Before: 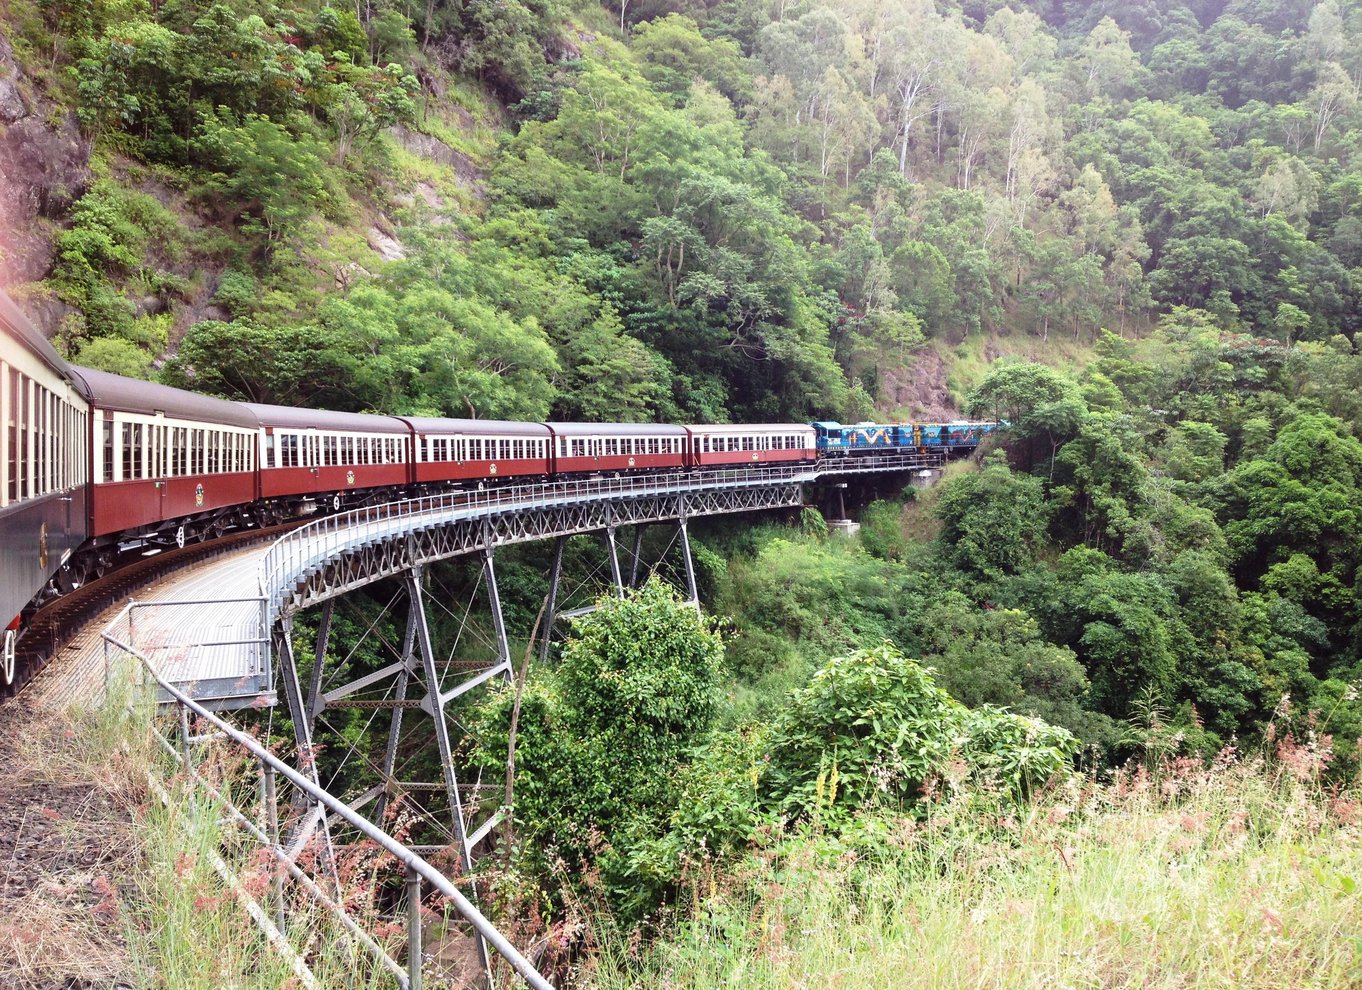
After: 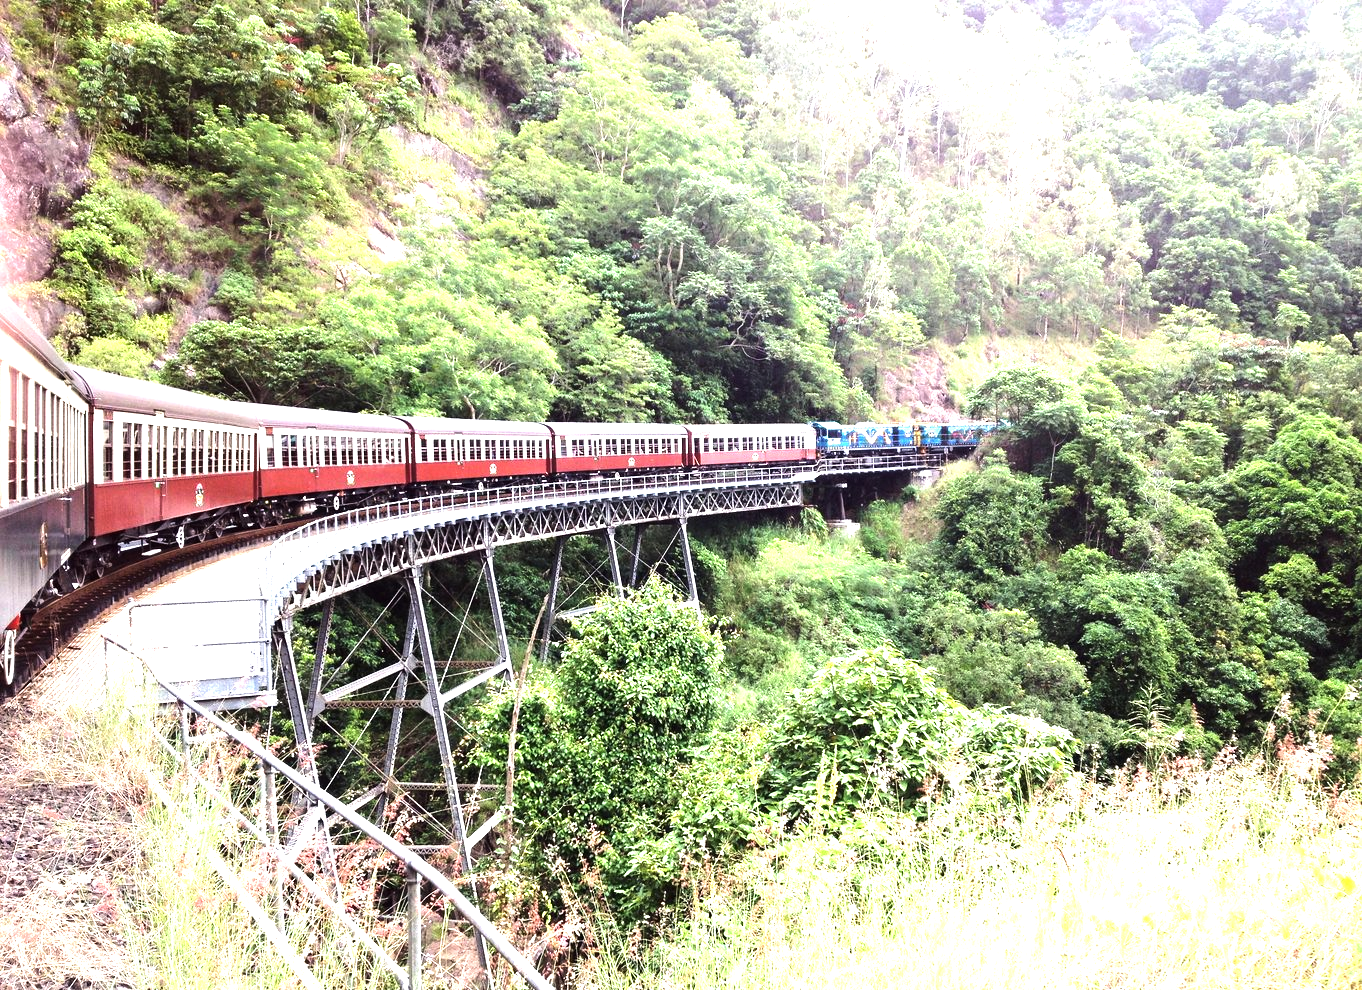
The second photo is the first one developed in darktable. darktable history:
exposure: black level correction 0, exposure 0.696 EV, compensate exposure bias true, compensate highlight preservation false
tone equalizer: -8 EV -0.775 EV, -7 EV -0.725 EV, -6 EV -0.613 EV, -5 EV -0.378 EV, -3 EV 0.375 EV, -2 EV 0.6 EV, -1 EV 0.689 EV, +0 EV 0.776 EV, edges refinement/feathering 500, mask exposure compensation -1.57 EV, preserve details guided filter
